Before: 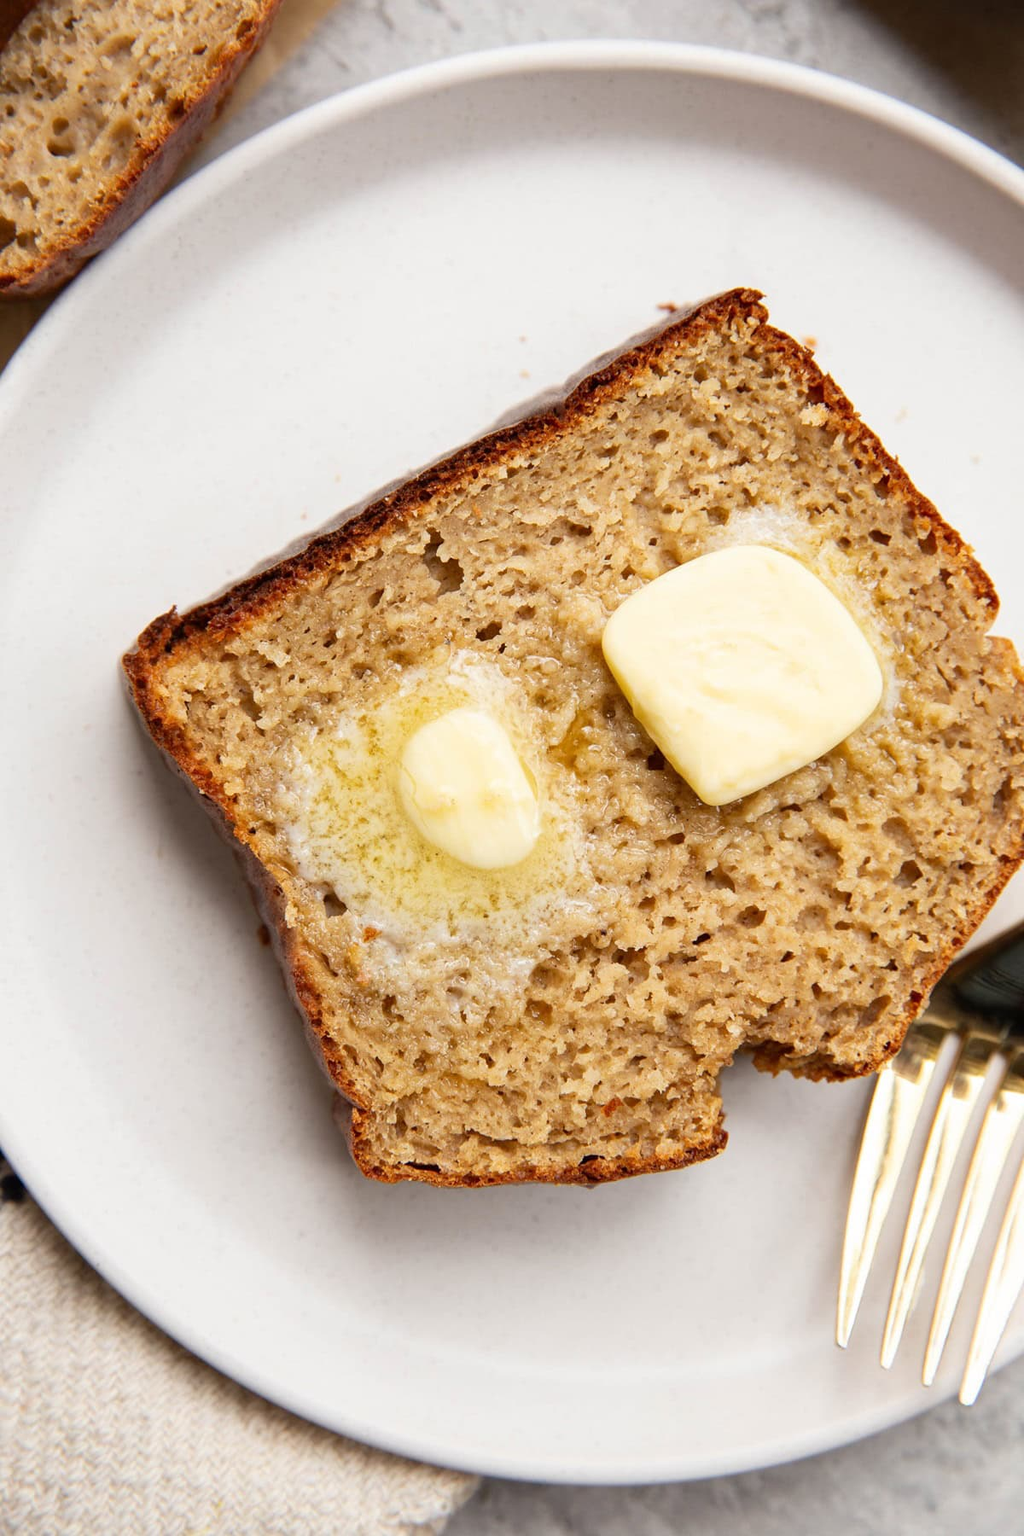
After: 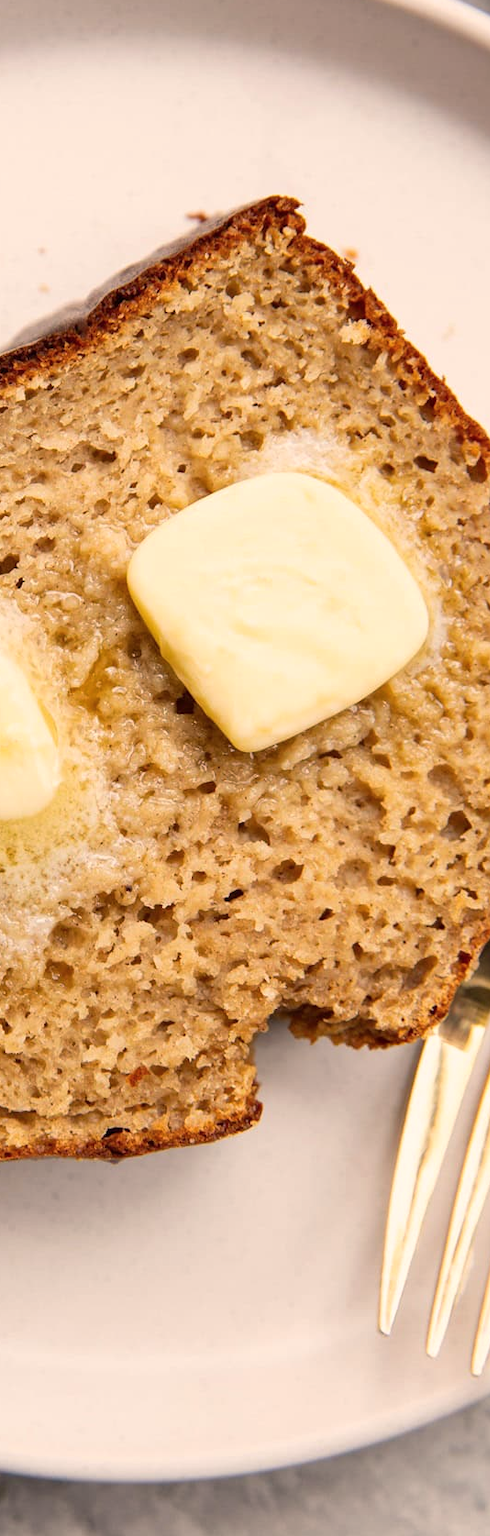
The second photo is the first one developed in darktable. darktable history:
crop: left 47.265%, top 6.893%, right 8.112%
color balance rgb: highlights gain › chroma 3.647%, highlights gain › hue 58.57°, perceptual saturation grading › global saturation 0.264%
